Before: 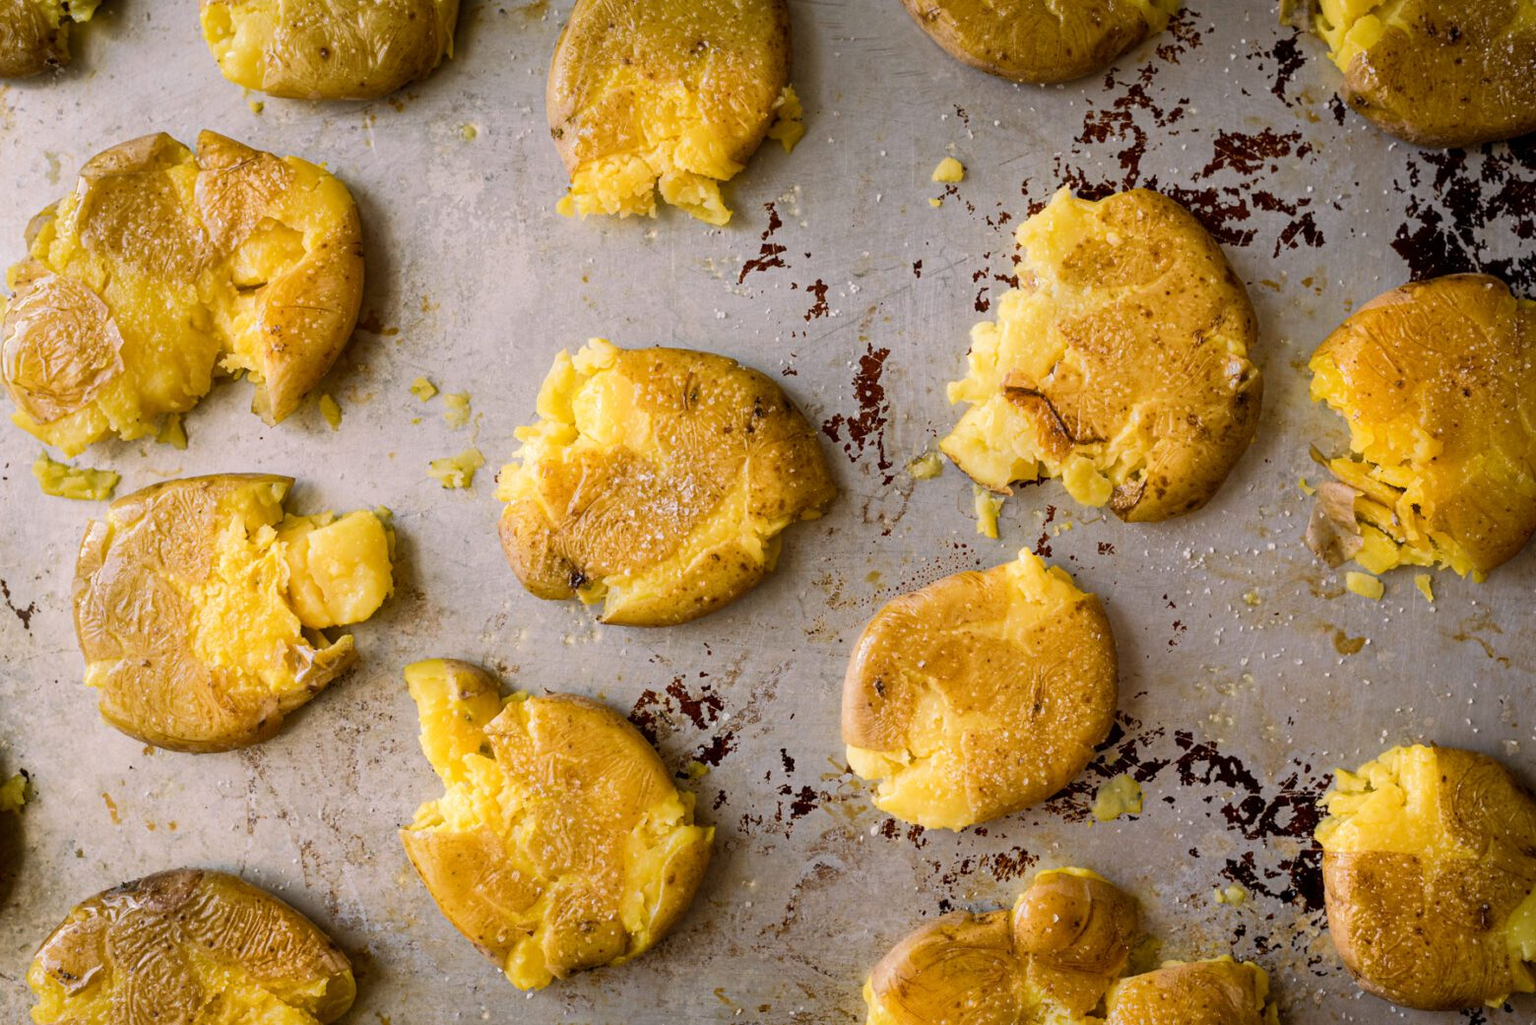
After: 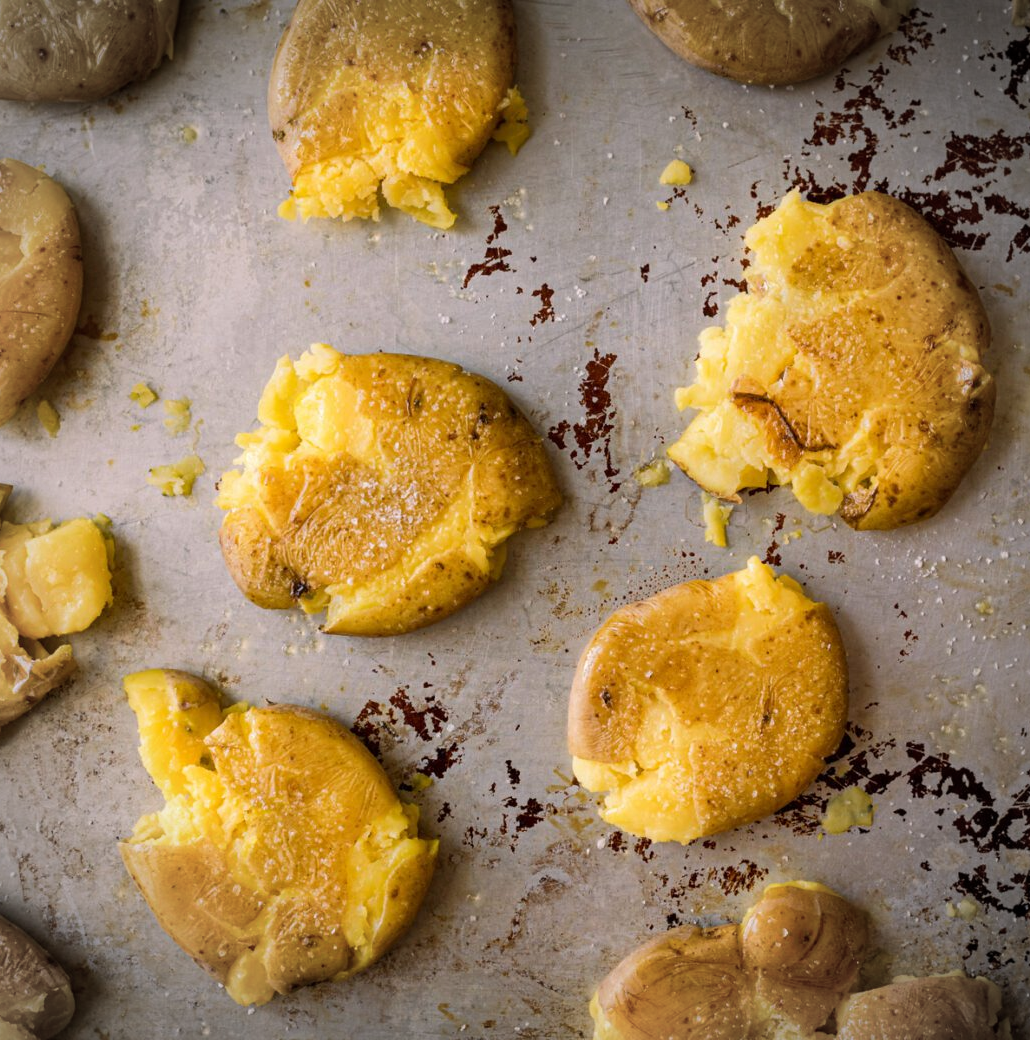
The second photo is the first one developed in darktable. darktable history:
crop and rotate: left 18.442%, right 15.508%
vignetting: automatic ratio true
